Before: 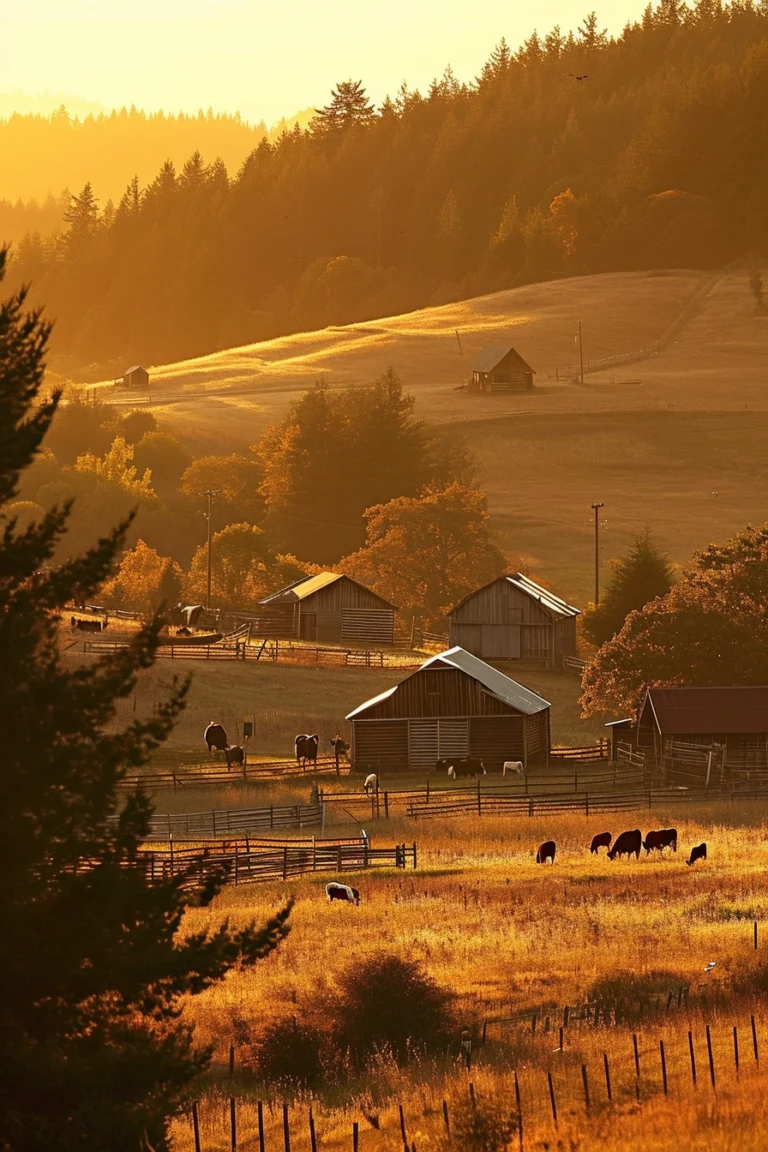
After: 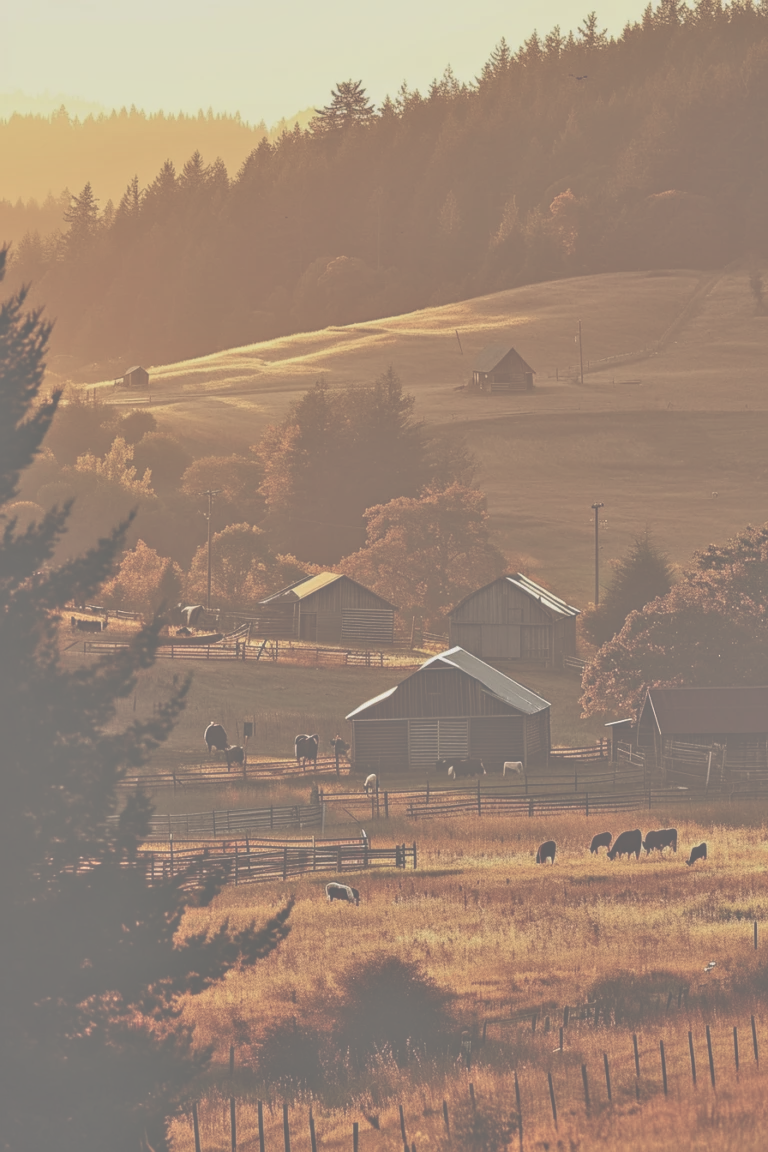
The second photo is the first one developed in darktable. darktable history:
exposure: black level correction -0.086, compensate highlight preservation false
local contrast: highlights 105%, shadows 98%, detail 119%, midtone range 0.2
contrast brightness saturation: contrast -0.246, saturation -0.437
tone equalizer: -7 EV 0.159 EV, -6 EV 0.627 EV, -5 EV 1.14 EV, -4 EV 1.34 EV, -3 EV 1.13 EV, -2 EV 0.6 EV, -1 EV 0.15 EV
